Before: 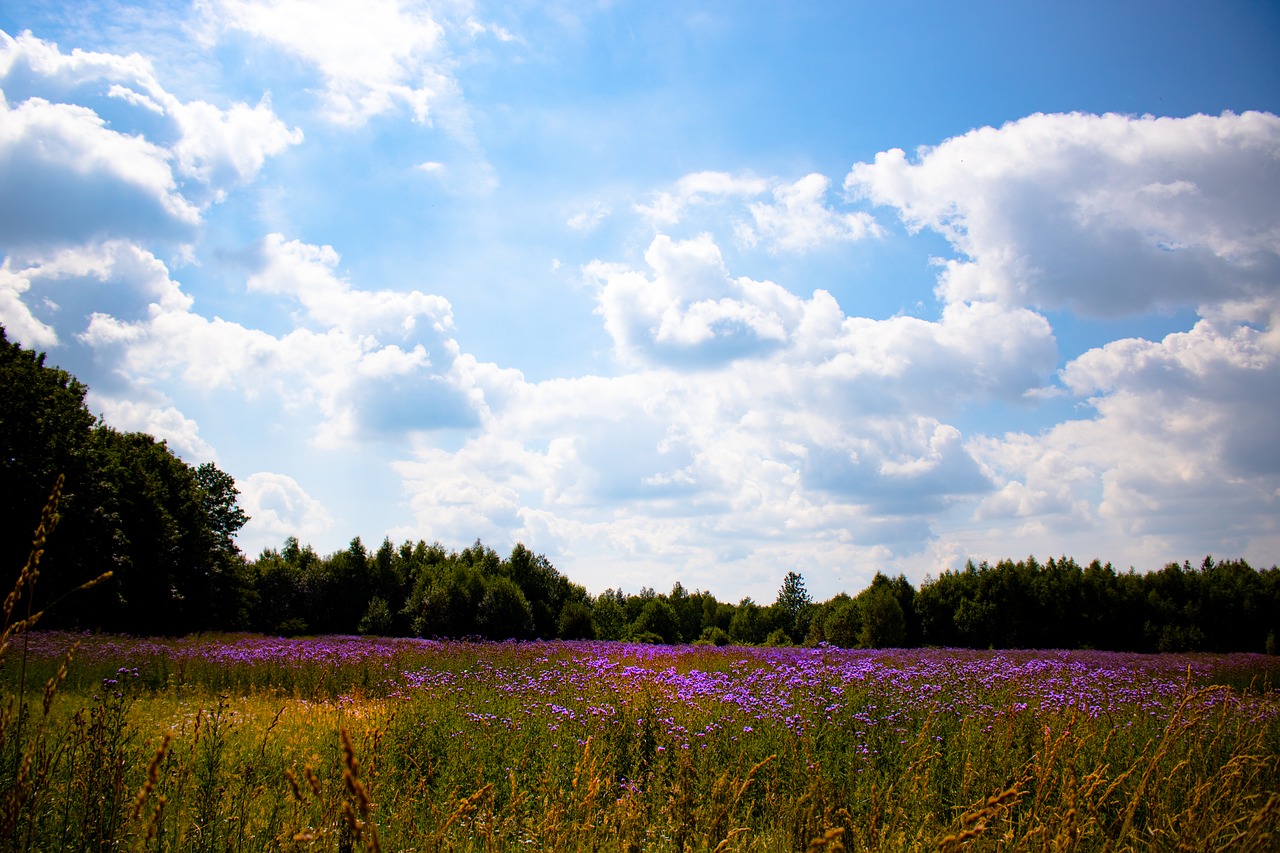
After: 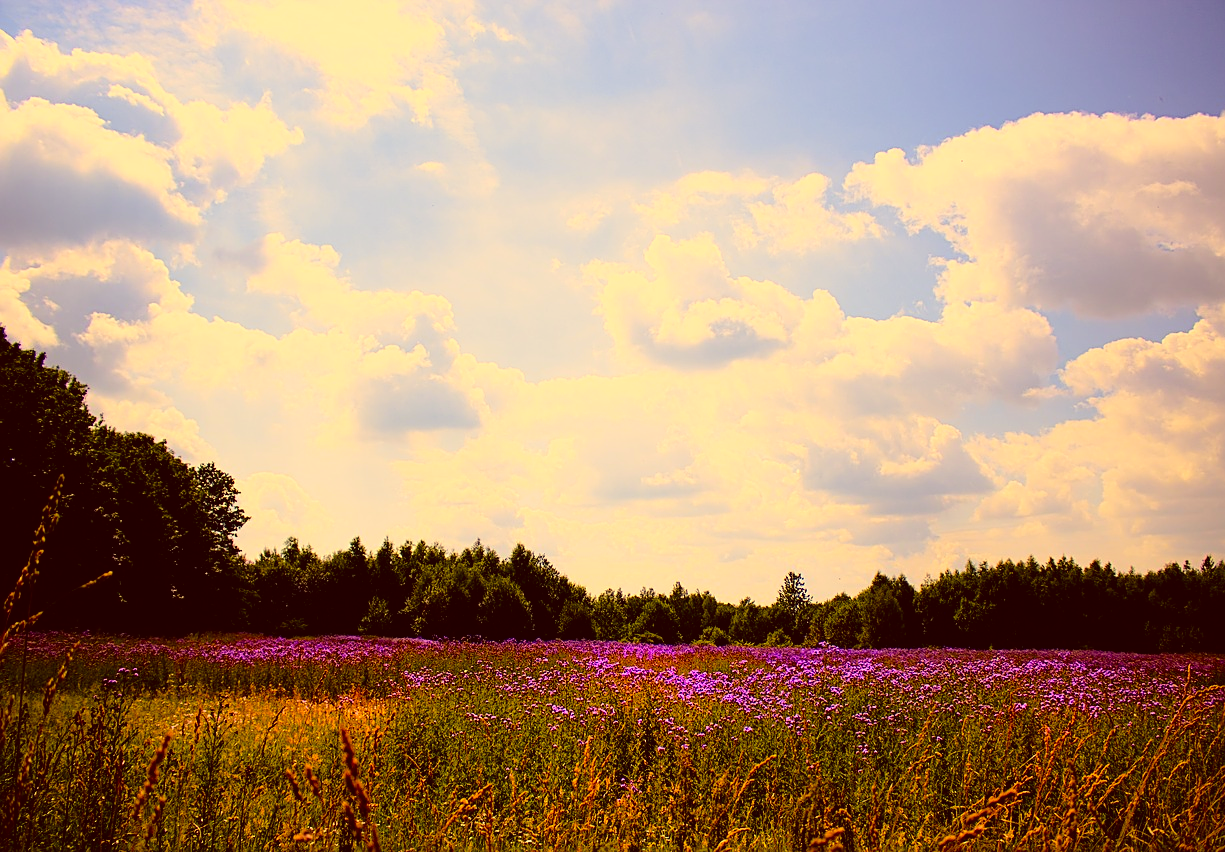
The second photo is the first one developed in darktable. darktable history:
crop: right 4.274%, bottom 0.04%
tone curve: curves: ch0 [(0, 0.021) (0.049, 0.044) (0.152, 0.14) (0.328, 0.377) (0.473, 0.543) (0.641, 0.705) (0.868, 0.887) (1, 0.969)]; ch1 [(0, 0) (0.302, 0.331) (0.427, 0.433) (0.472, 0.47) (0.502, 0.503) (0.522, 0.526) (0.564, 0.591) (0.602, 0.632) (0.677, 0.701) (0.859, 0.885) (1, 1)]; ch2 [(0, 0) (0.33, 0.301) (0.447, 0.44) (0.487, 0.496) (0.502, 0.516) (0.535, 0.554) (0.565, 0.598) (0.618, 0.629) (1, 1)], color space Lab, independent channels, preserve colors none
color correction: highlights a* 9.8, highlights b* 38.49, shadows a* 14.32, shadows b* 3.62
sharpen: on, module defaults
